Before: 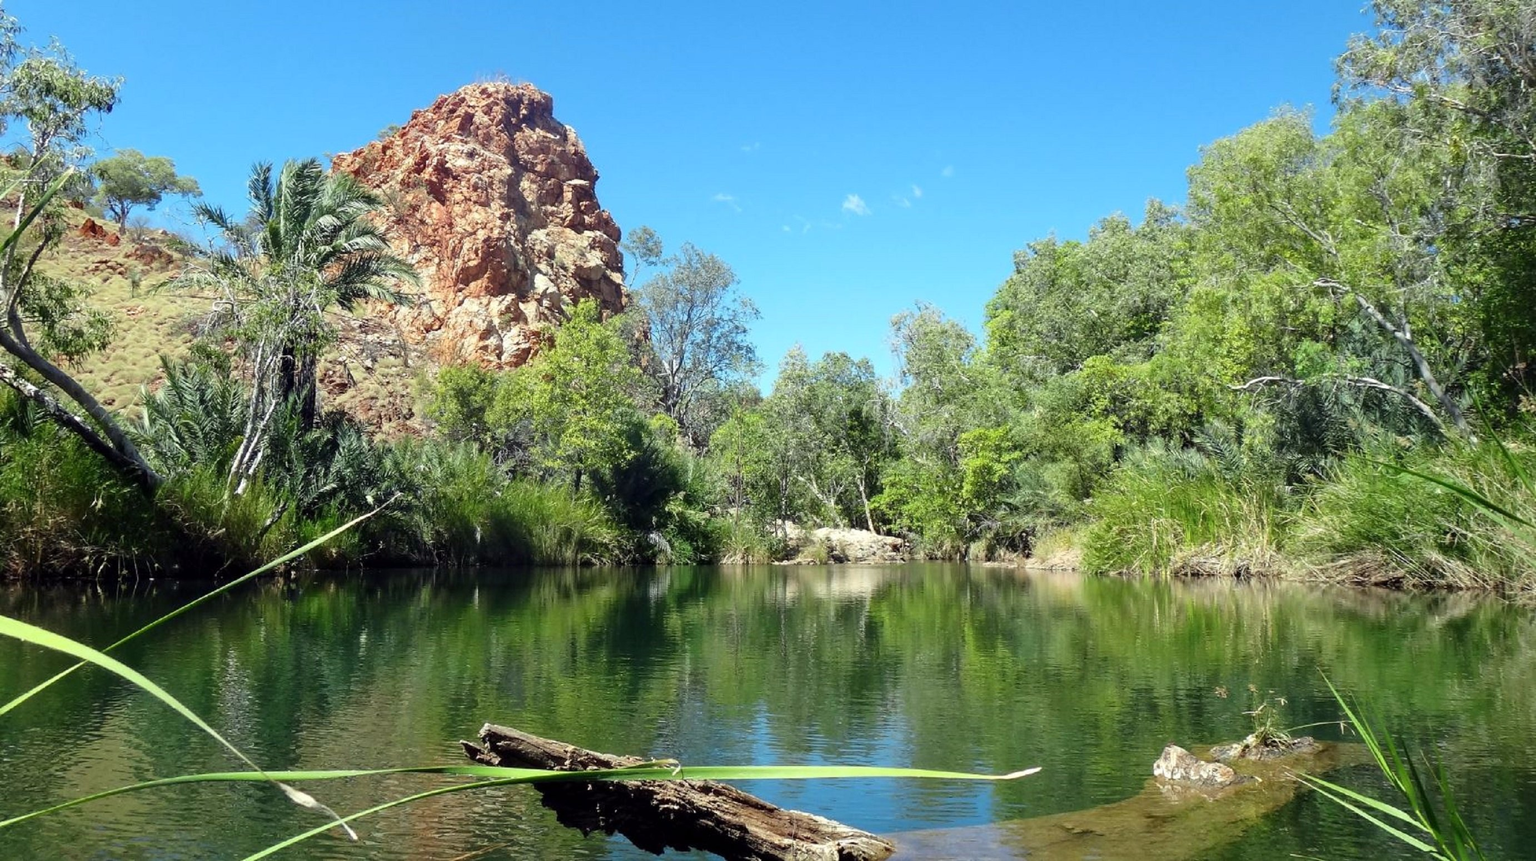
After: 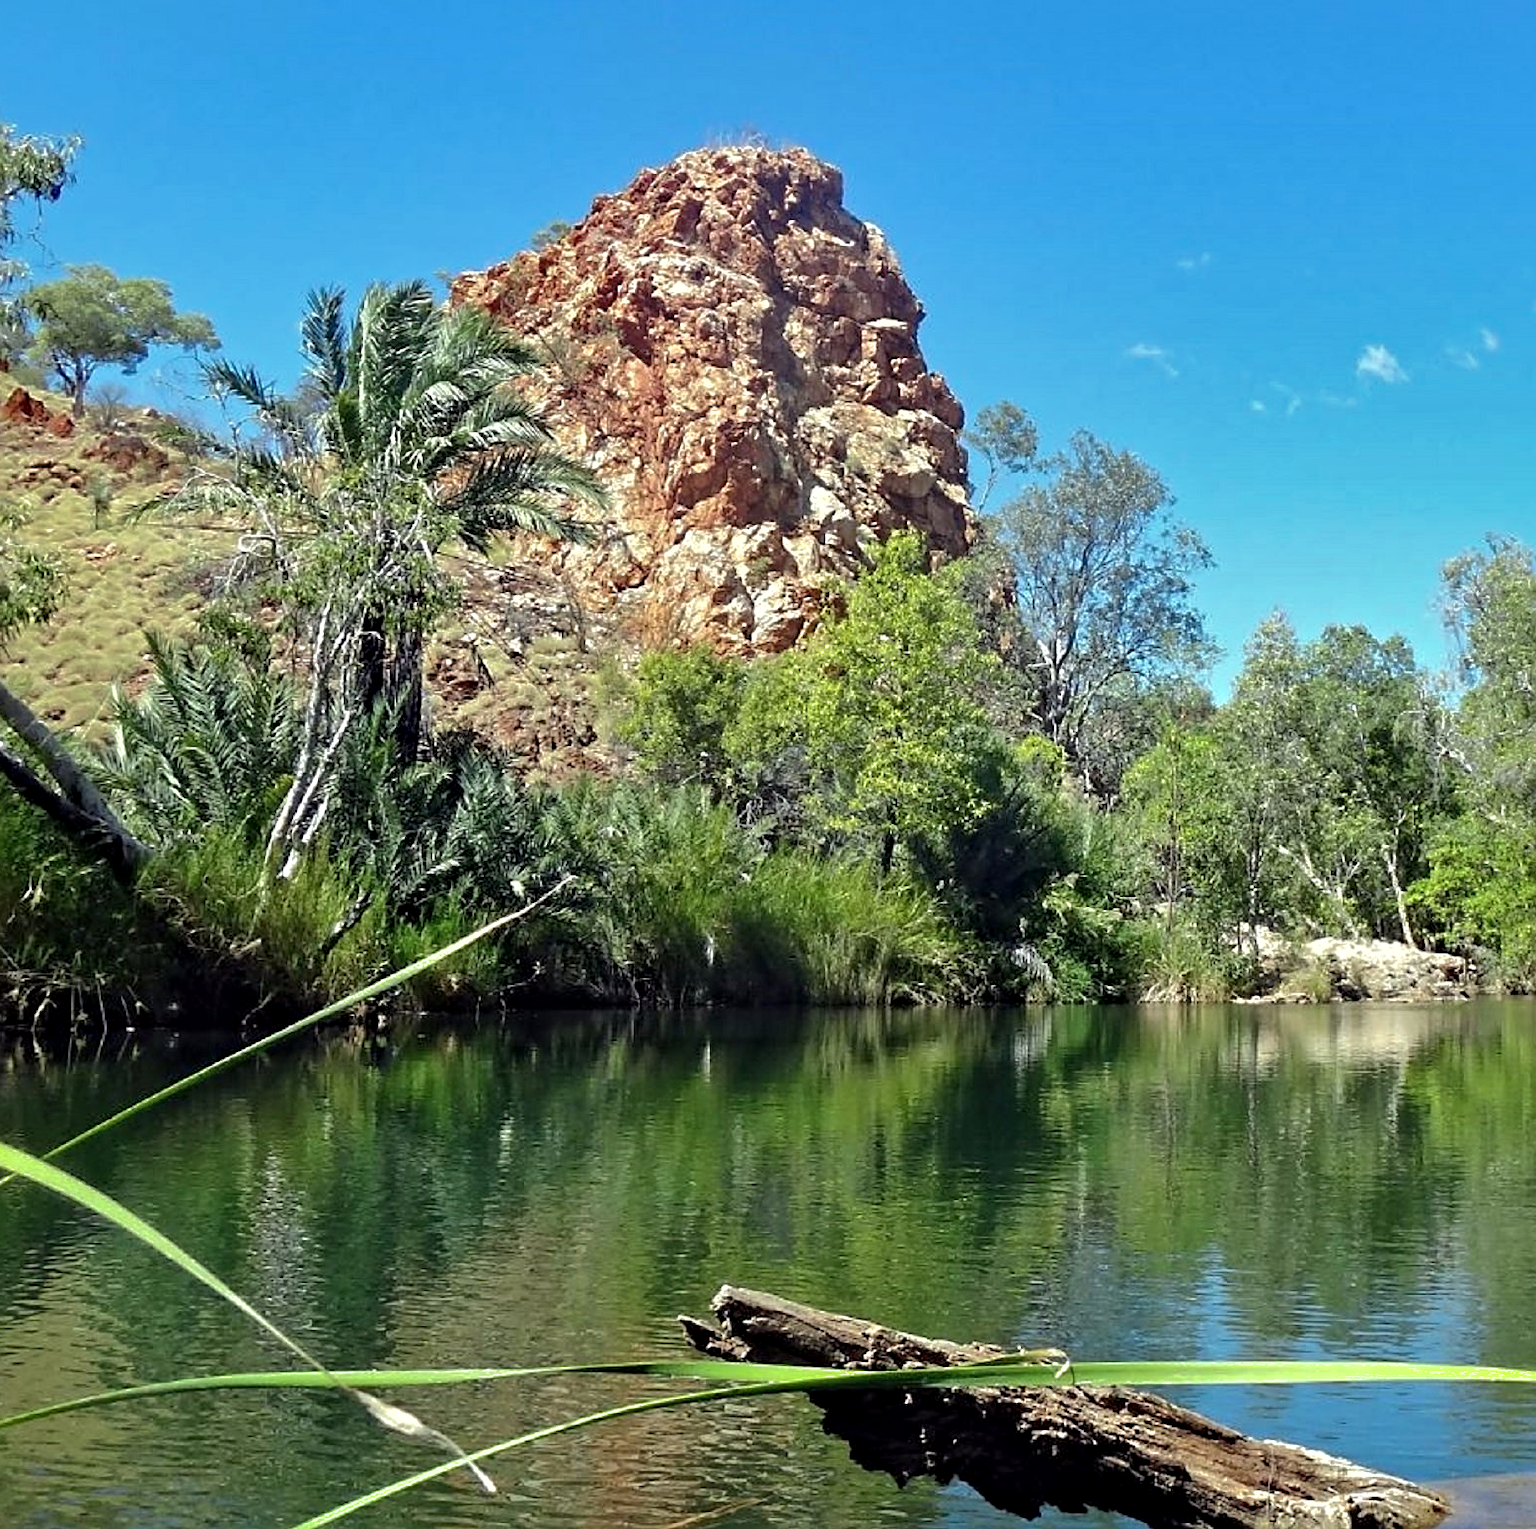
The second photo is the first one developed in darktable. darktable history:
sharpen: on, module defaults
shadows and highlights: shadows 40, highlights -60
contrast equalizer: y [[0.5, 0.5, 0.544, 0.569, 0.5, 0.5], [0.5 ×6], [0.5 ×6], [0 ×6], [0 ×6]]
crop: left 5.114%, right 38.589%
